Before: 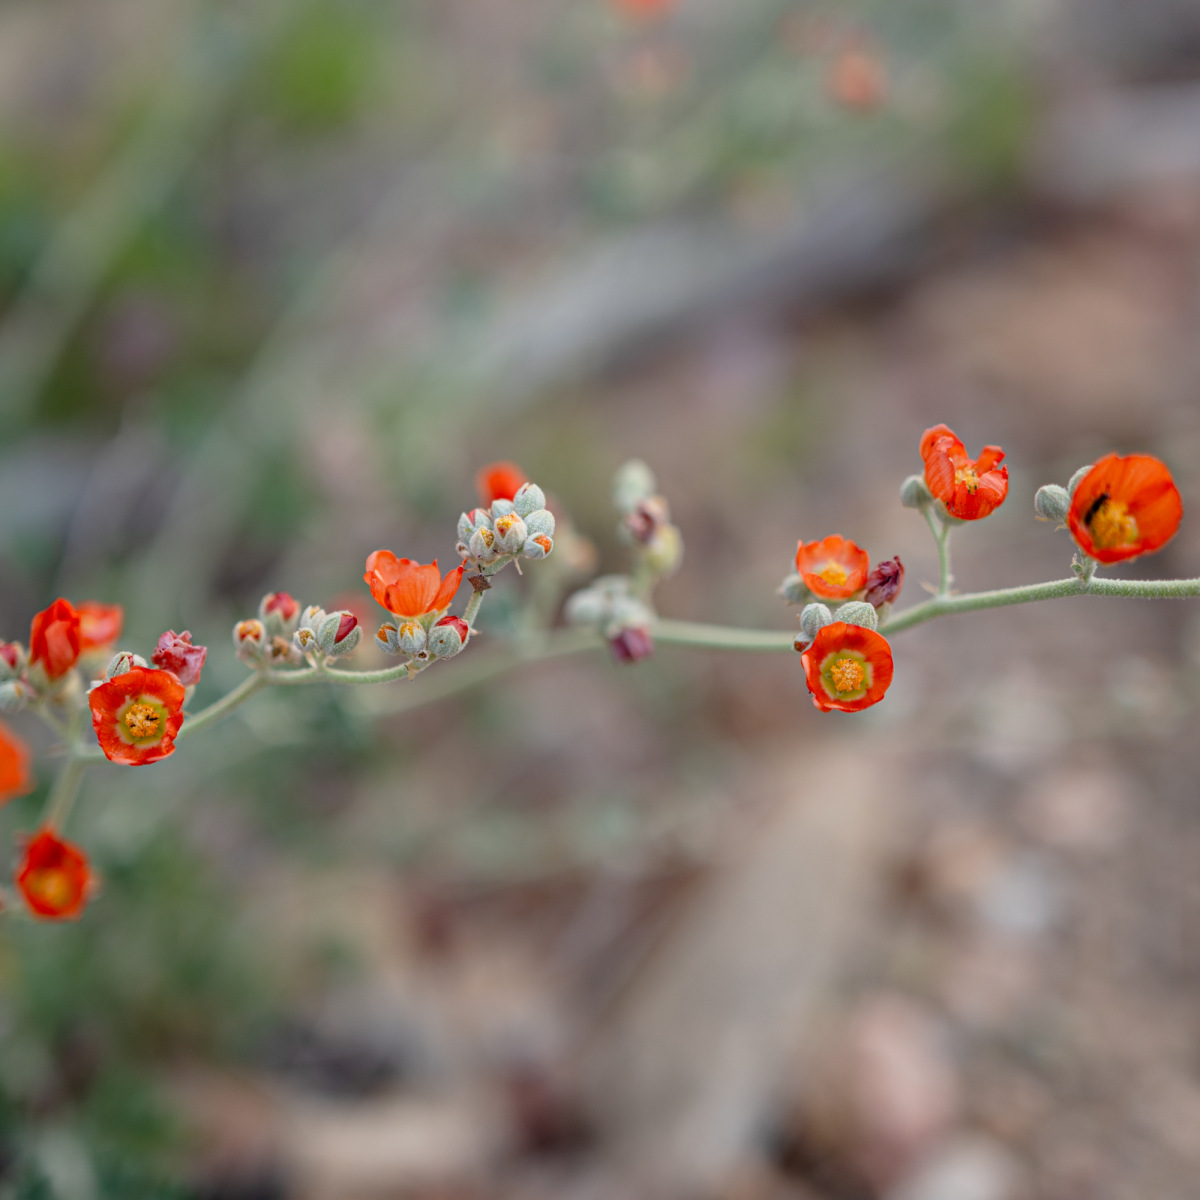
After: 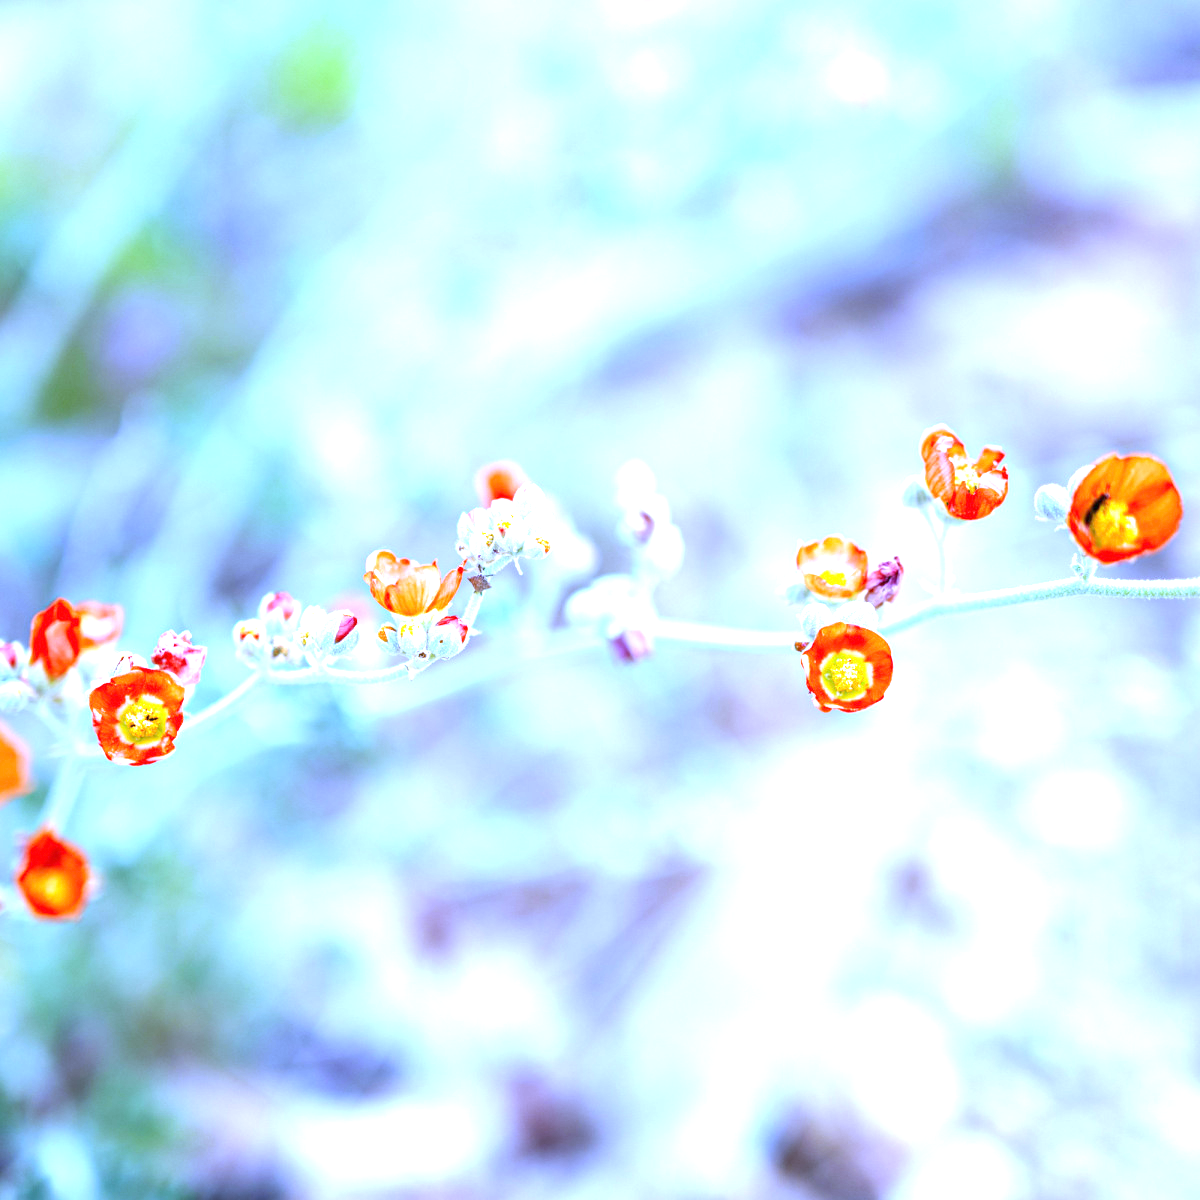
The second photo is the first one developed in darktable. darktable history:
white balance: red 0.766, blue 1.537
exposure: black level correction 0, exposure 1.379 EV, compensate exposure bias true, compensate highlight preservation false
